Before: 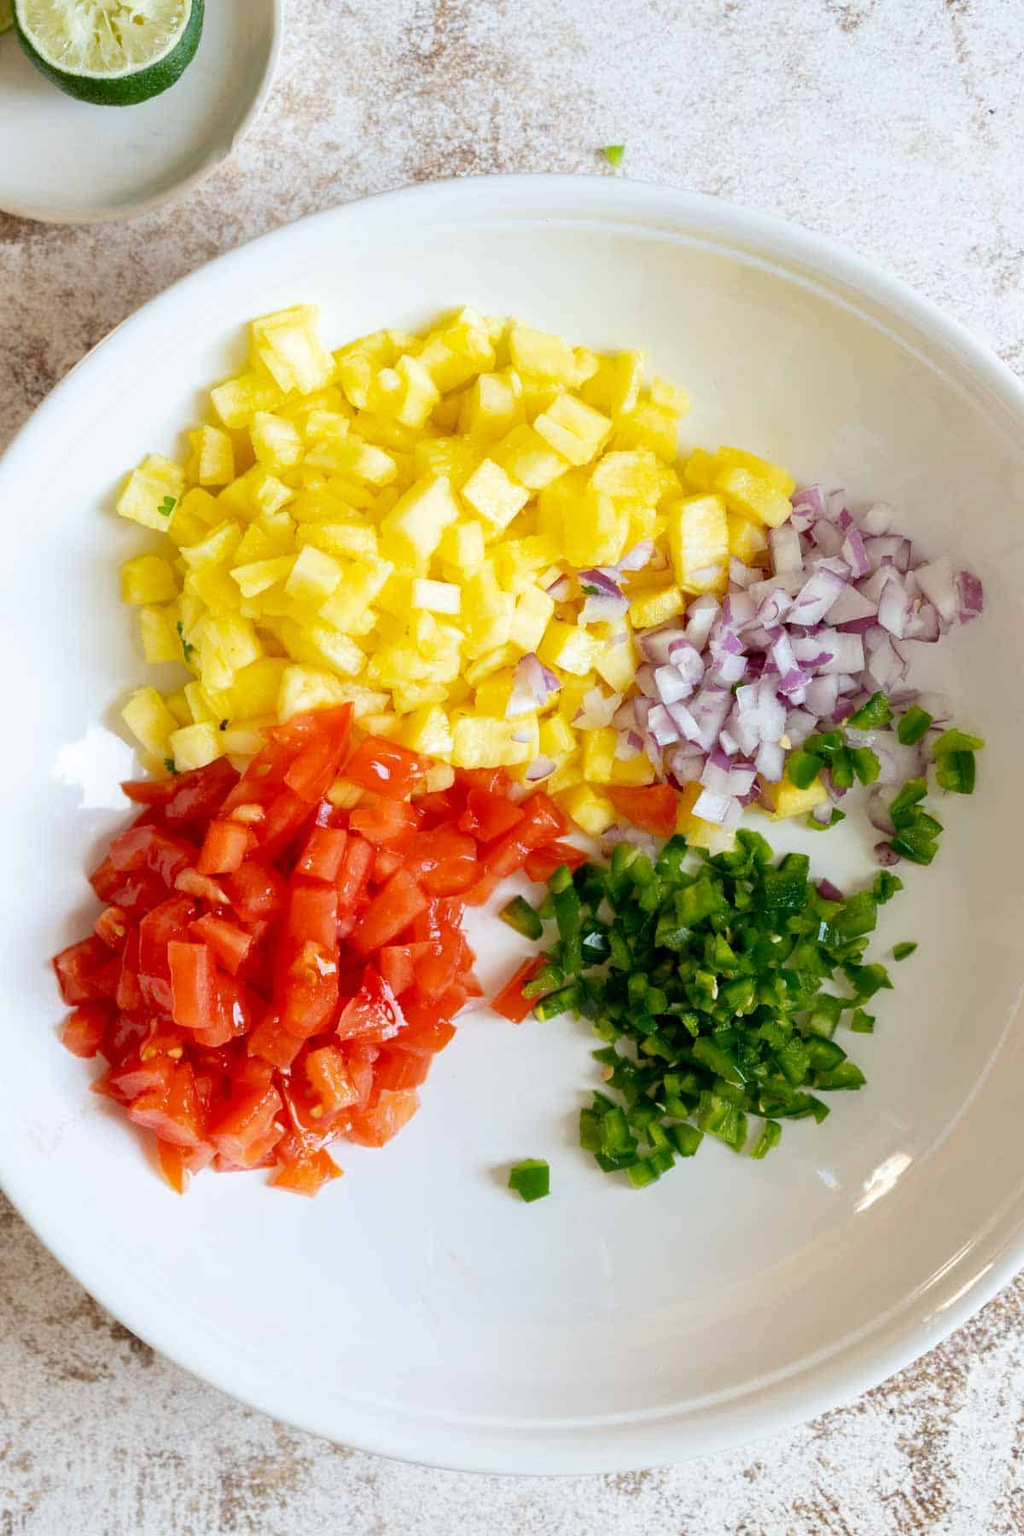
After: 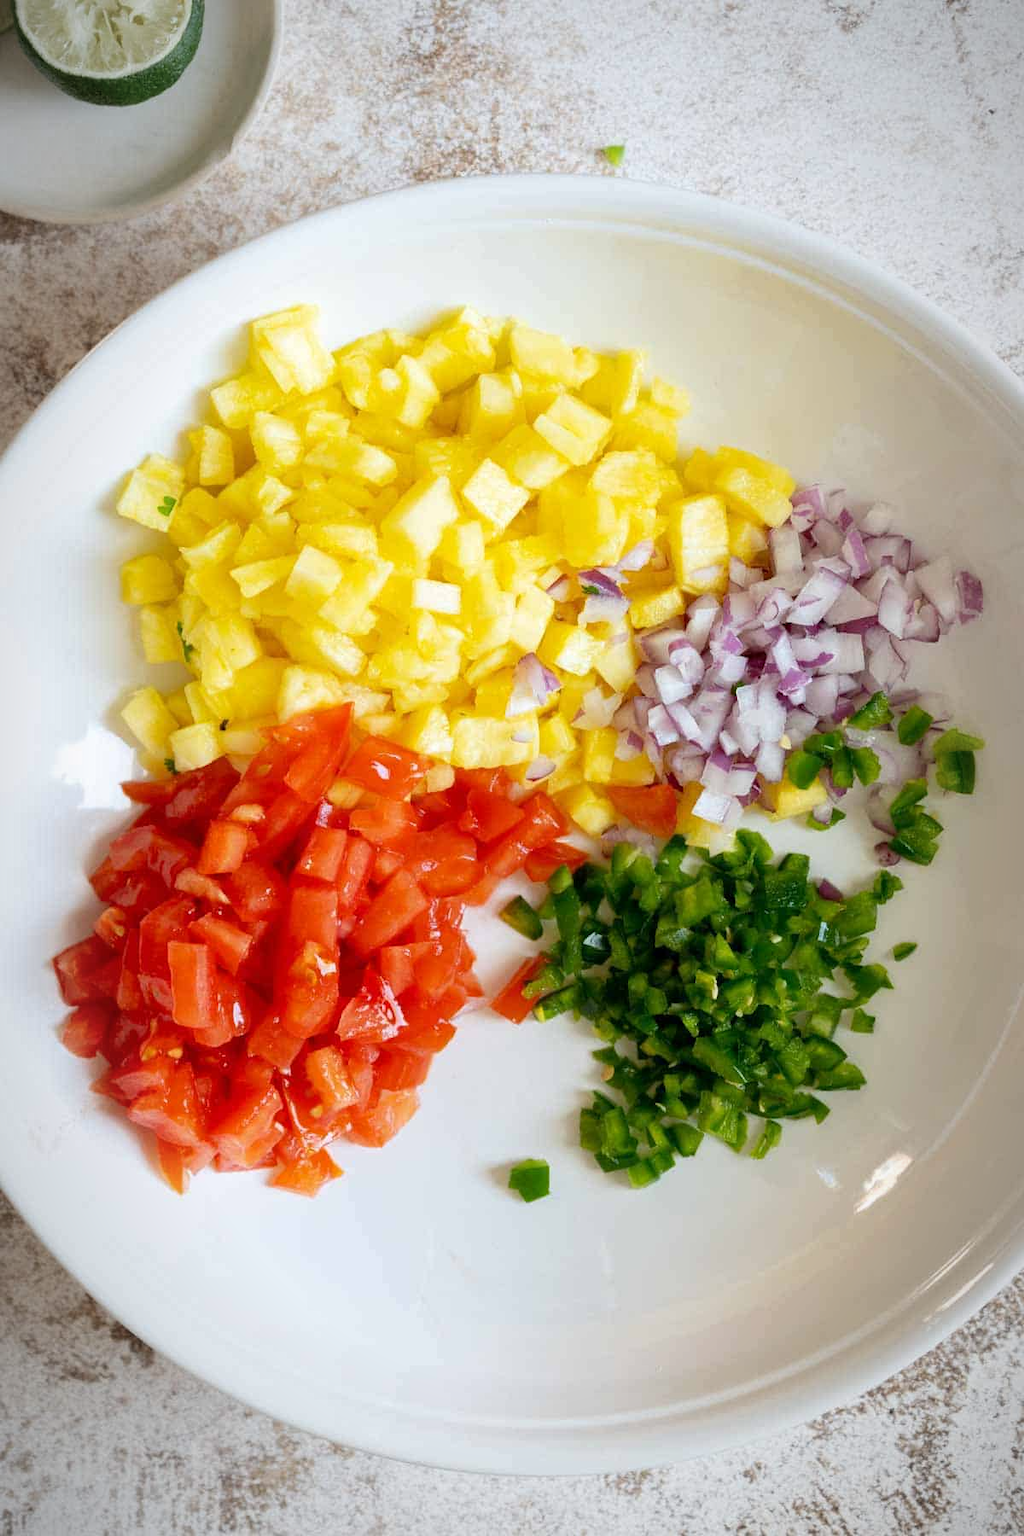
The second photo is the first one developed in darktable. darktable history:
vignetting: fall-off radius 60.06%, automatic ratio true, unbound false
